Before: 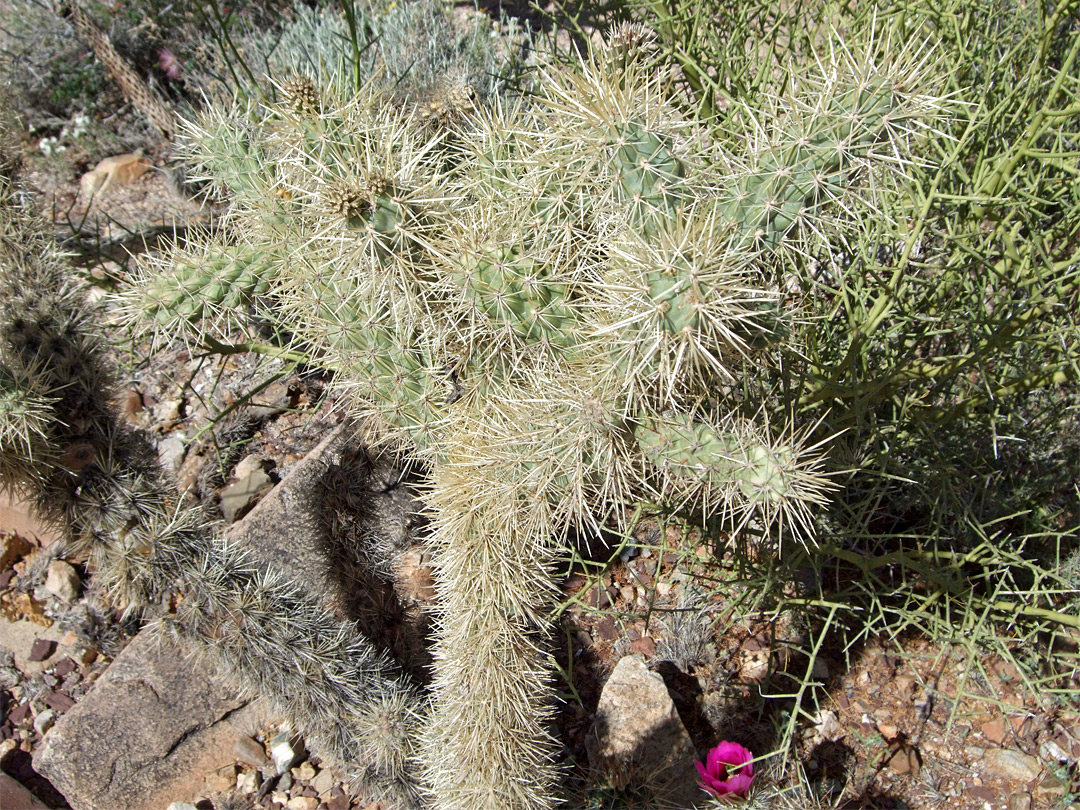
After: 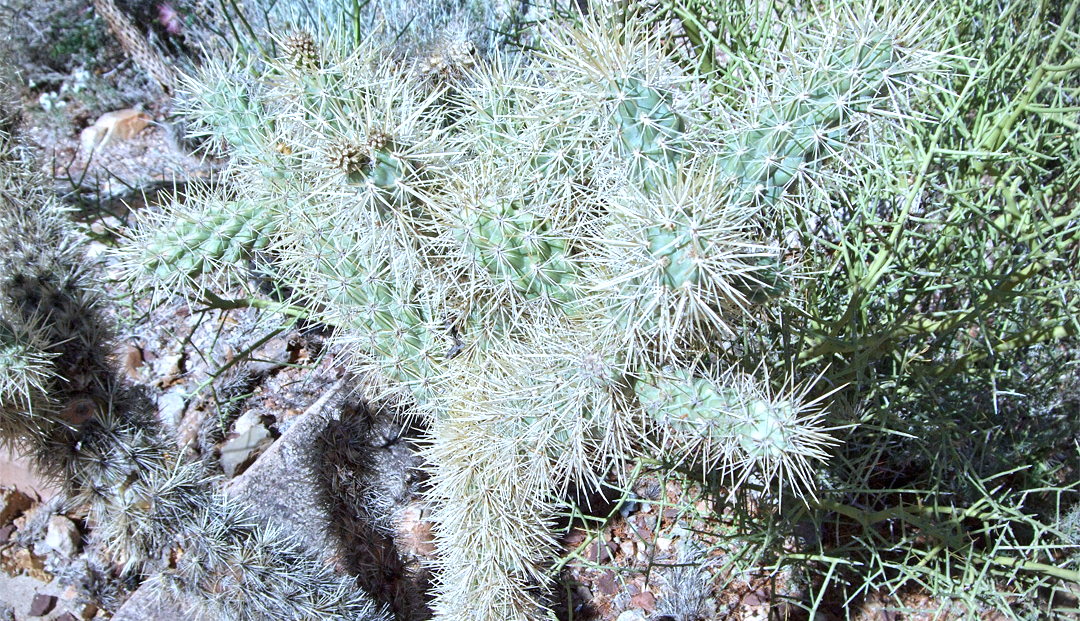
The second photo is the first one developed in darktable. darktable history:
tone equalizer: -8 EV -0.002 EV, -7 EV 0.005 EV, -6 EV -0.009 EV, -5 EV 0.011 EV, -4 EV -0.012 EV, -3 EV 0.007 EV, -2 EV -0.062 EV, -1 EV -0.293 EV, +0 EV -0.582 EV, smoothing diameter 2%, edges refinement/feathering 20, mask exposure compensation -1.57 EV, filter diffusion 5
color calibration: illuminant as shot in camera, x 0.383, y 0.38, temperature 3949.15 K, gamut compression 1.66
exposure: black level correction 0, exposure 0.7 EV, compensate exposure bias true, compensate highlight preservation false
crop: top 5.667%, bottom 17.637%
color balance: contrast -0.5%
vignetting: fall-off start 91.19%
white balance: red 1.004, blue 1.096
